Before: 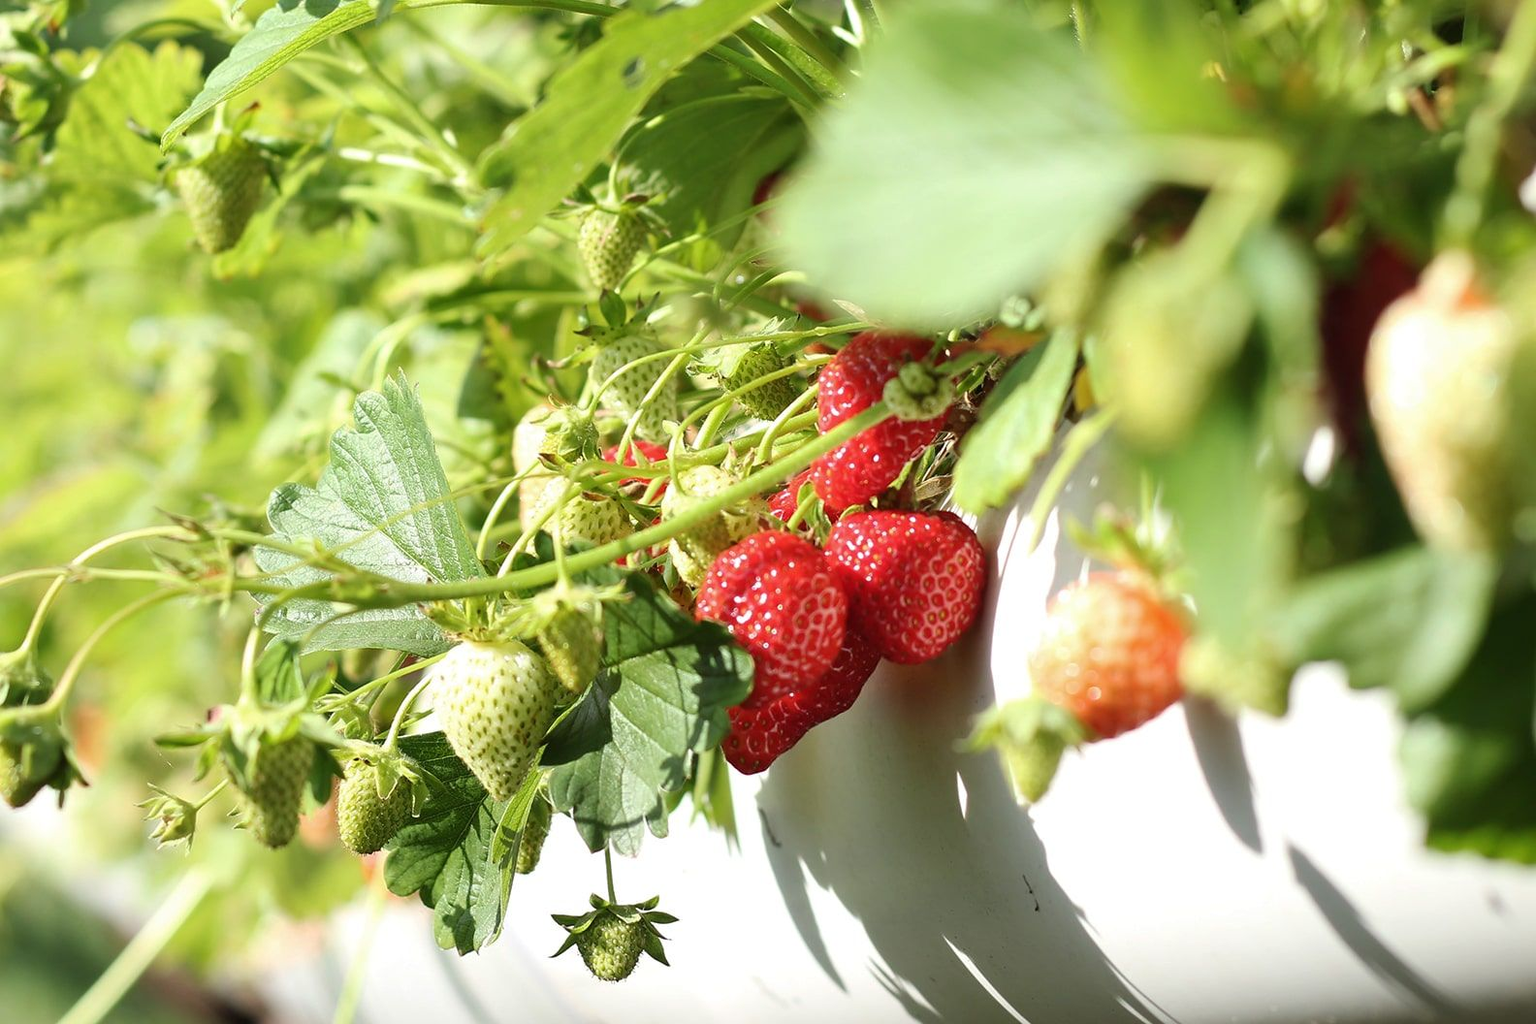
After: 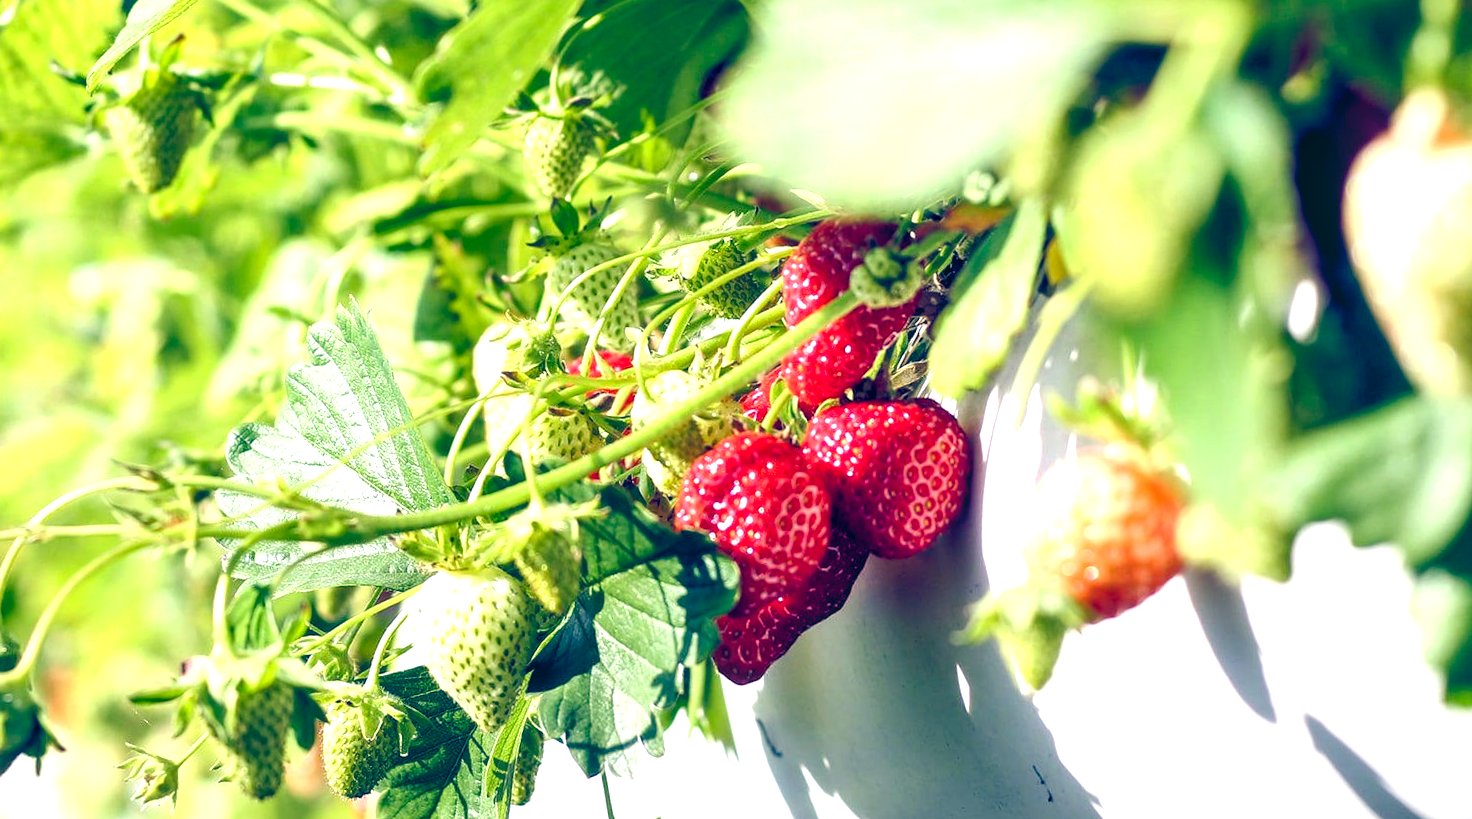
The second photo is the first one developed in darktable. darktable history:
color balance rgb: shadows lift › luminance -41.13%, shadows lift › chroma 14.13%, shadows lift › hue 260°, power › luminance -3.76%, power › chroma 0.56%, power › hue 40.37°, highlights gain › luminance 16.81%, highlights gain › chroma 2.94%, highlights gain › hue 260°, global offset › luminance -0.29%, global offset › chroma 0.31%, global offset › hue 260°, perceptual saturation grading › global saturation 20%, perceptual saturation grading › highlights -13.92%, perceptual saturation grading › shadows 50%
color correction: highlights a* 10.32, highlights b* 14.66, shadows a* -9.59, shadows b* -15.02
crop: top 7.625%, bottom 8.027%
exposure: black level correction 0.005, exposure 0.417 EV, compensate highlight preservation false
rotate and perspective: rotation -4.57°, crop left 0.054, crop right 0.944, crop top 0.087, crop bottom 0.914
color calibration: illuminant F (fluorescent), F source F9 (Cool White Deluxe 4150 K) – high CRI, x 0.374, y 0.373, temperature 4158.34 K
local contrast: on, module defaults
